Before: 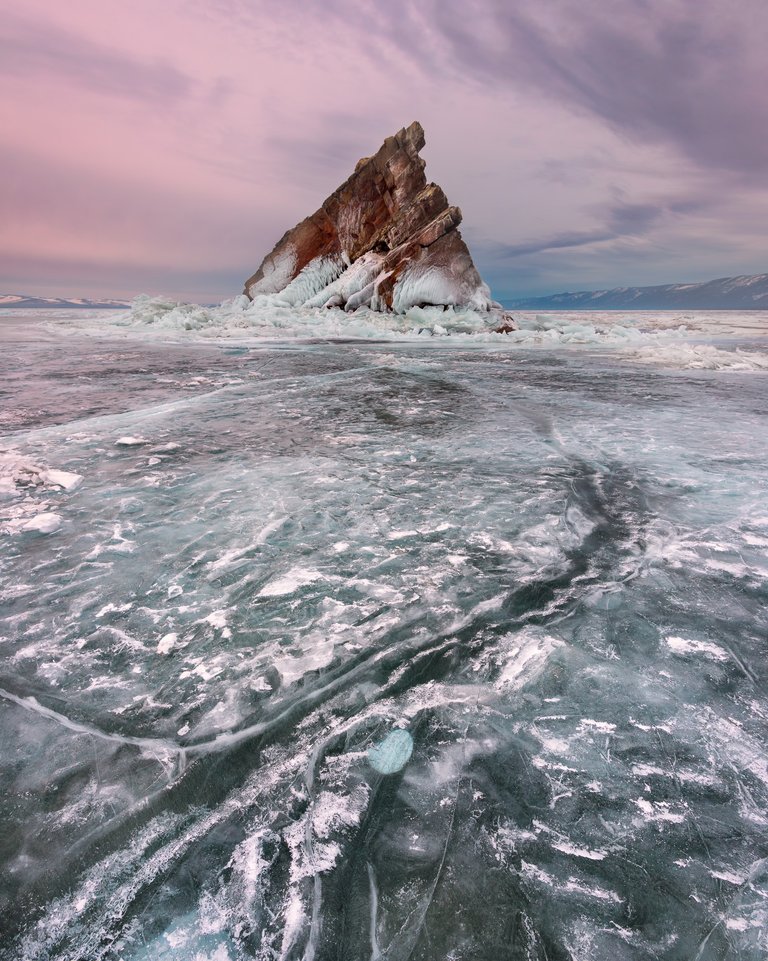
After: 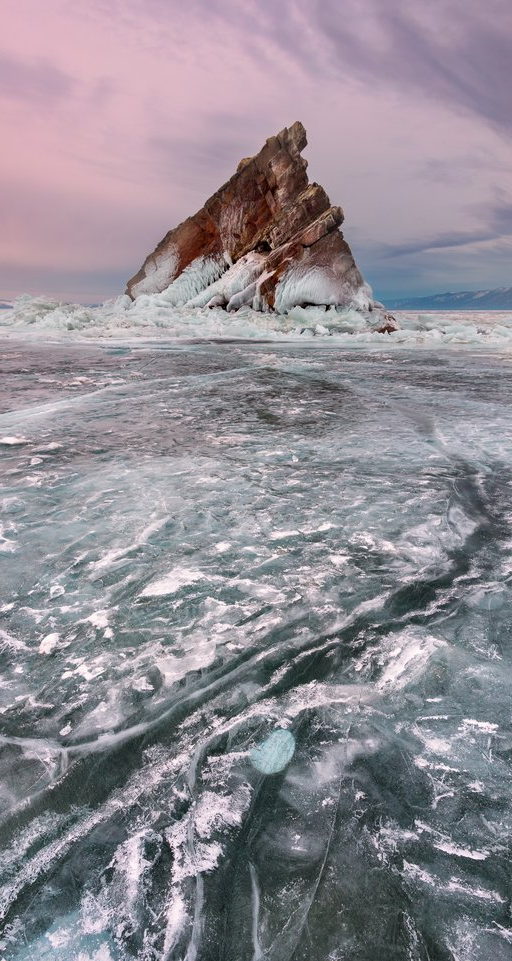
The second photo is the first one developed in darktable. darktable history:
exposure: black level correction 0.001, compensate highlight preservation false
crop: left 15.391%, right 17.813%
